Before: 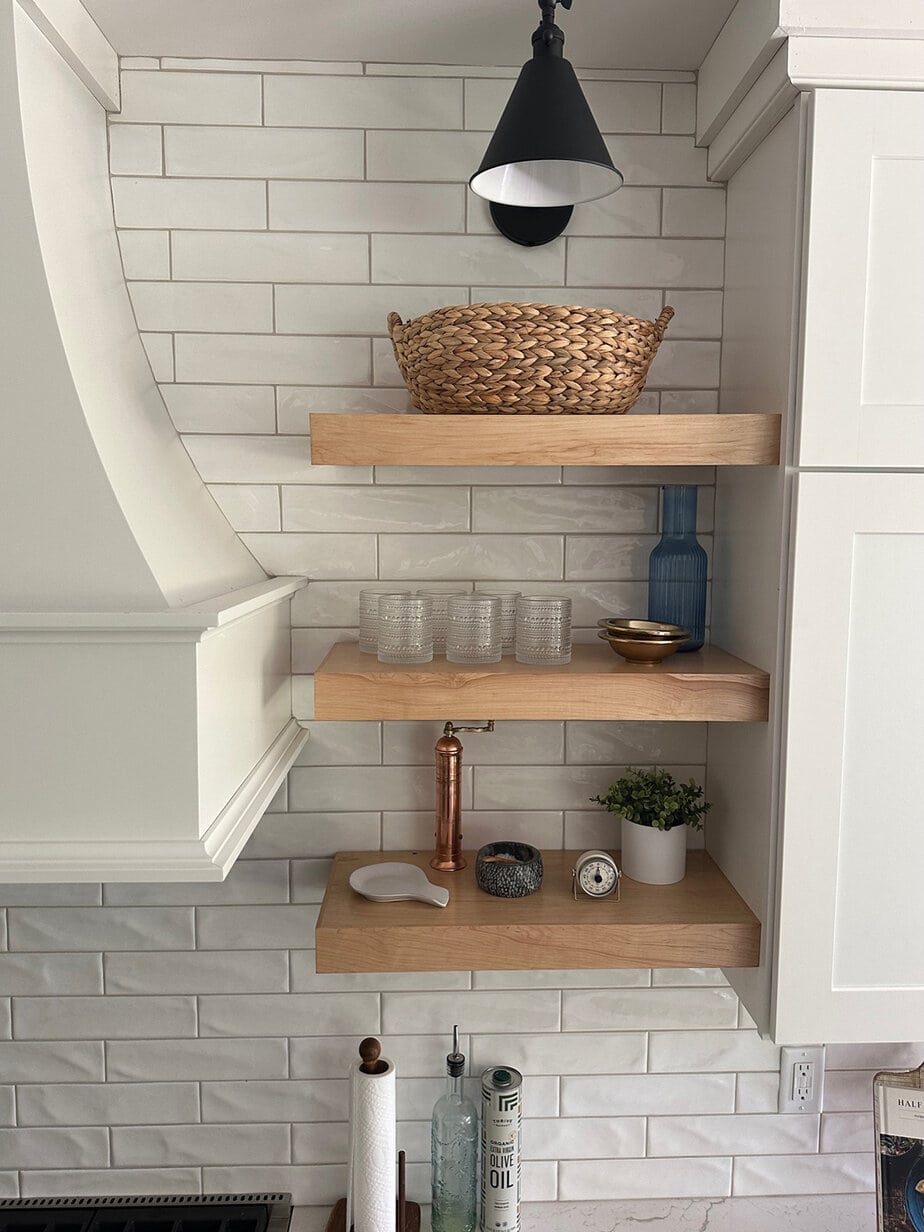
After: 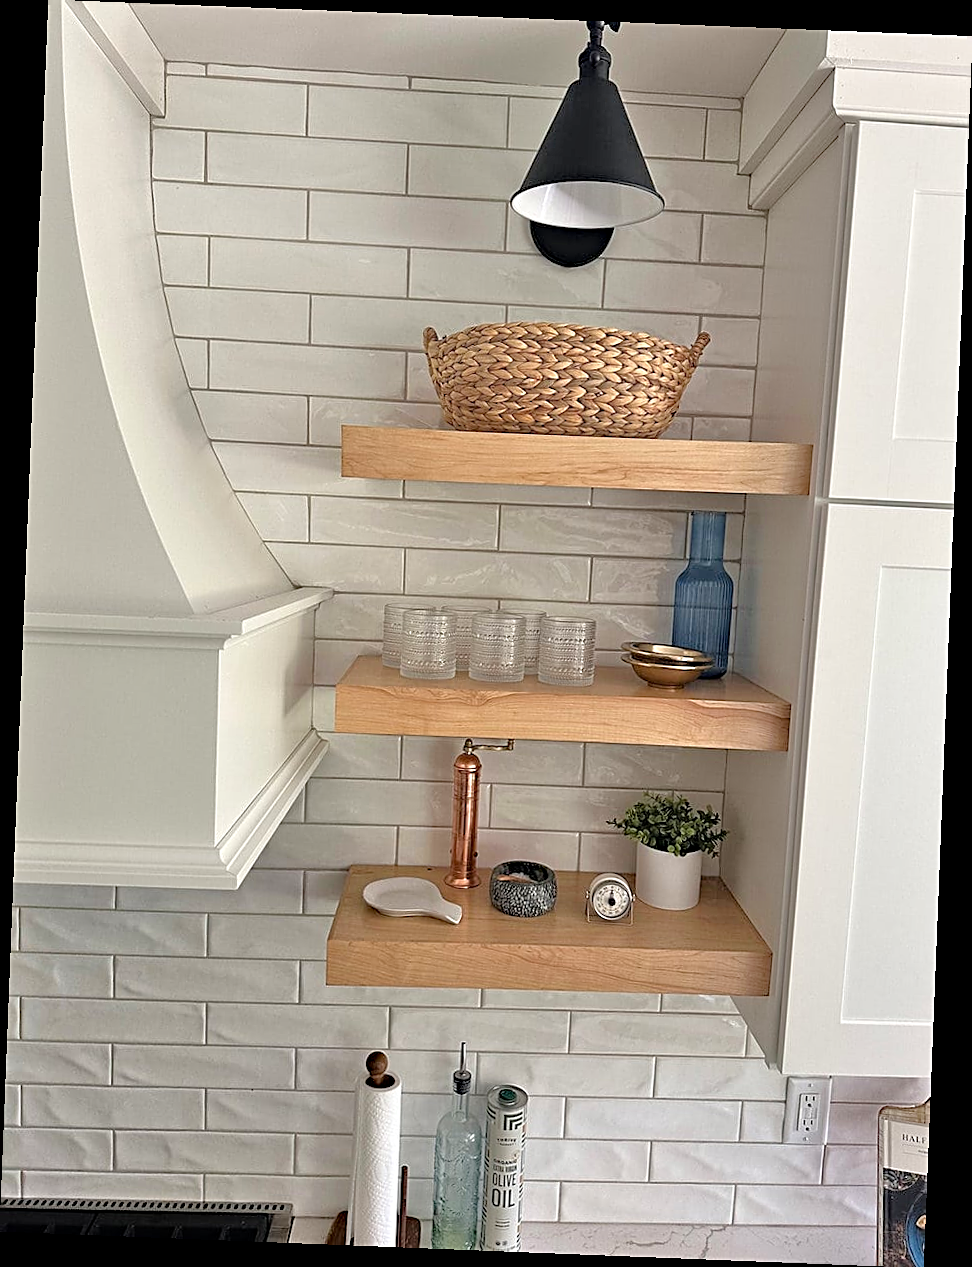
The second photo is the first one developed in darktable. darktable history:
tone equalizer: -7 EV 0.15 EV, -6 EV 0.6 EV, -5 EV 1.15 EV, -4 EV 1.33 EV, -3 EV 1.15 EV, -2 EV 0.6 EV, -1 EV 0.15 EV, mask exposure compensation -0.5 EV
sharpen: on, module defaults
rotate and perspective: rotation 2.27°, automatic cropping off
haze removal: adaptive false
